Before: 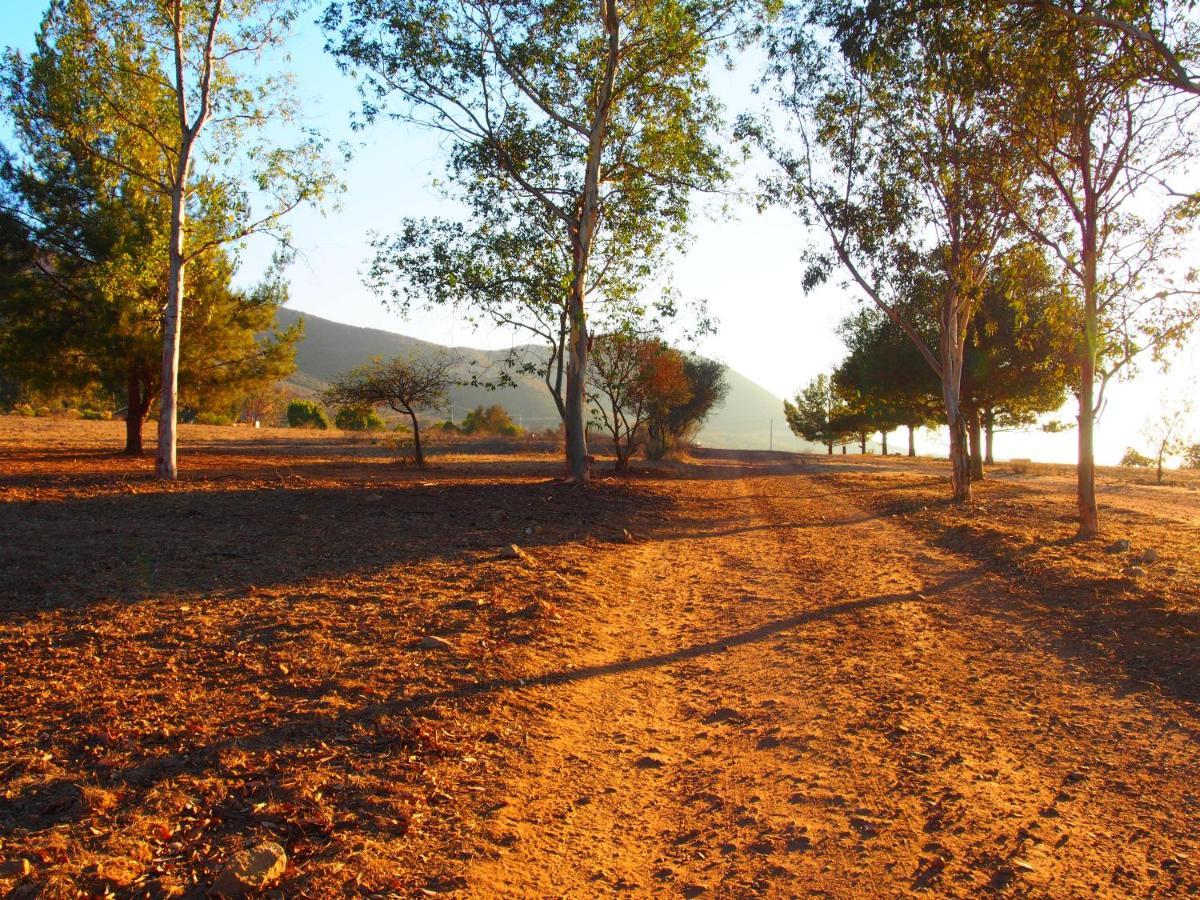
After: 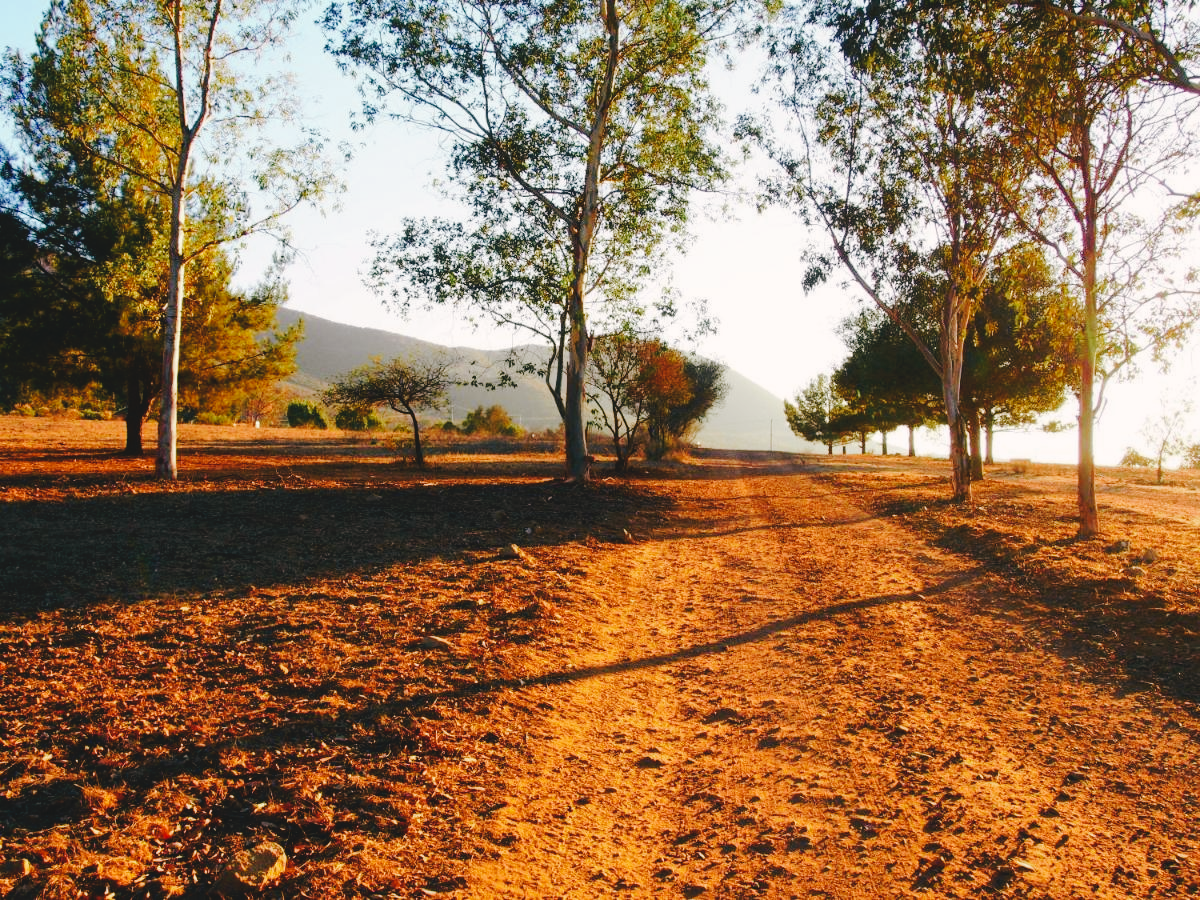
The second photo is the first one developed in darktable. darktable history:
tone curve: curves: ch0 [(0, 0) (0.003, 0.058) (0.011, 0.061) (0.025, 0.065) (0.044, 0.076) (0.069, 0.083) (0.1, 0.09) (0.136, 0.102) (0.177, 0.145) (0.224, 0.196) (0.277, 0.278) (0.335, 0.375) (0.399, 0.486) (0.468, 0.578) (0.543, 0.651) (0.623, 0.717) (0.709, 0.783) (0.801, 0.838) (0.898, 0.91) (1, 1)], preserve colors none
color look up table: target L [91.04, 88.06, 89.14, 86.89, 82.97, 73.06, 58.18, 49.12, 46.17, 27.13, 31.72, 18.75, 200.71, 83.65, 75.54, 71.93, 65.82, 53.87, 56.56, 51.3, 49.61, 49.04, 34.45, 34.59, 30.3, 15.92, 78.73, 81.48, 77.55, 70.76, 61.85, 55.97, 55.03, 52.87, 45.23, 36.79, 36.17, 26.67, 19.15, 15.36, 7.001, 4.276, 97.29, 92.22, 89.99, 61.94, 55.64, 53.5, 29.34], target a [-18.95, -12.46, -8.82, -24.02, -37.67, -27.65, -44.45, -26.58, -2.268, -17.62, -16.56, -9.479, 0, 10.65, -0.147, 37.35, 30.06, 58.45, 1.656, 68.51, 63.91, 38.21, 18.43, 34.18, 31.58, 0.211, 9.092, 30.33, 3.3, 47.97, 16.55, 19.61, 18.62, 64.44, 41.59, 14.14, 41.25, 33.07, 22.71, 2.548, 29.27, -1.287, -1.124, -24.17, -13.41, -23.1, 0.048, -10.13, -6.287], target b [39.57, 5.701, 22.18, 9.249, 26.15, 10.13, 30.45, 29.68, 38.21, 14.17, 0.275, 2.26, -0.001, 31.56, 74.7, 10.74, 39.13, 25.91, 30.78, 10.72, 49.92, 45, 10.07, 42.6, 23.45, 20.57, -4.375, -17.27, -21.96, -34.31, -49.06, -36.28, -9.192, -21.68, 2.478, -65.78, -54.87, -37.79, -9.963, -18.29, -38.6, -6.53, 0.37, -8.442, -9.006, -25.56, -16.78, -47.29, -16.11], num patches 49
